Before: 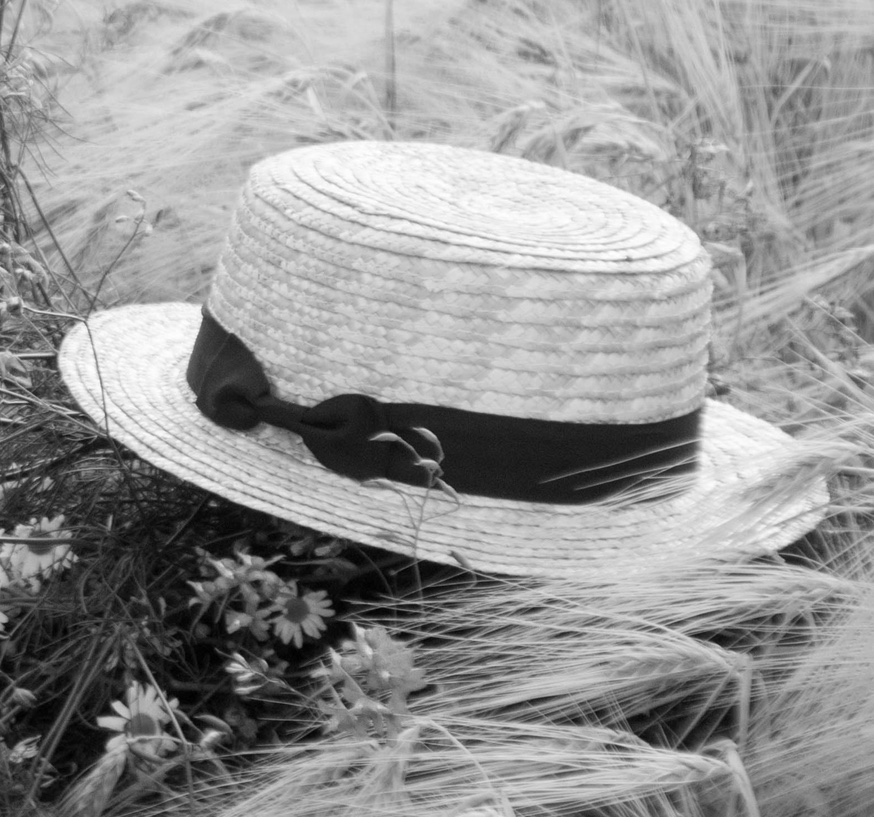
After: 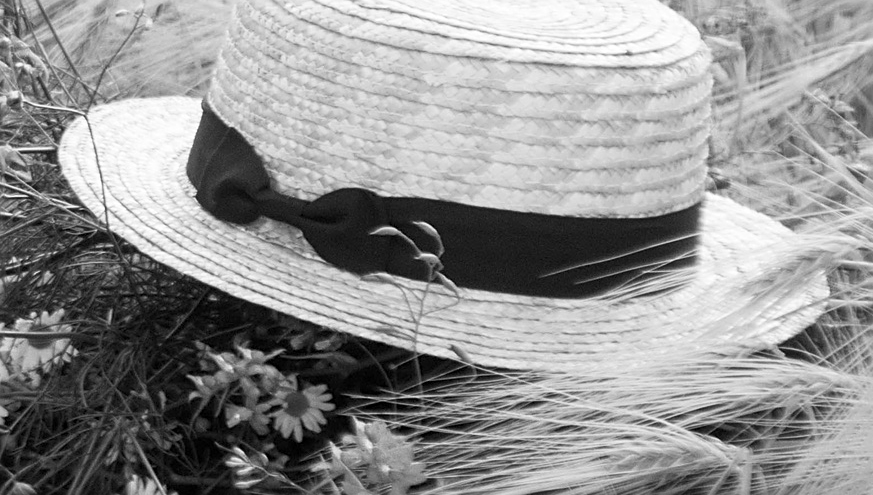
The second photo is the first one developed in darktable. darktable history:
crop and rotate: top 25.357%, bottom 13.942%
shadows and highlights: shadows 0, highlights 40
sharpen: on, module defaults
